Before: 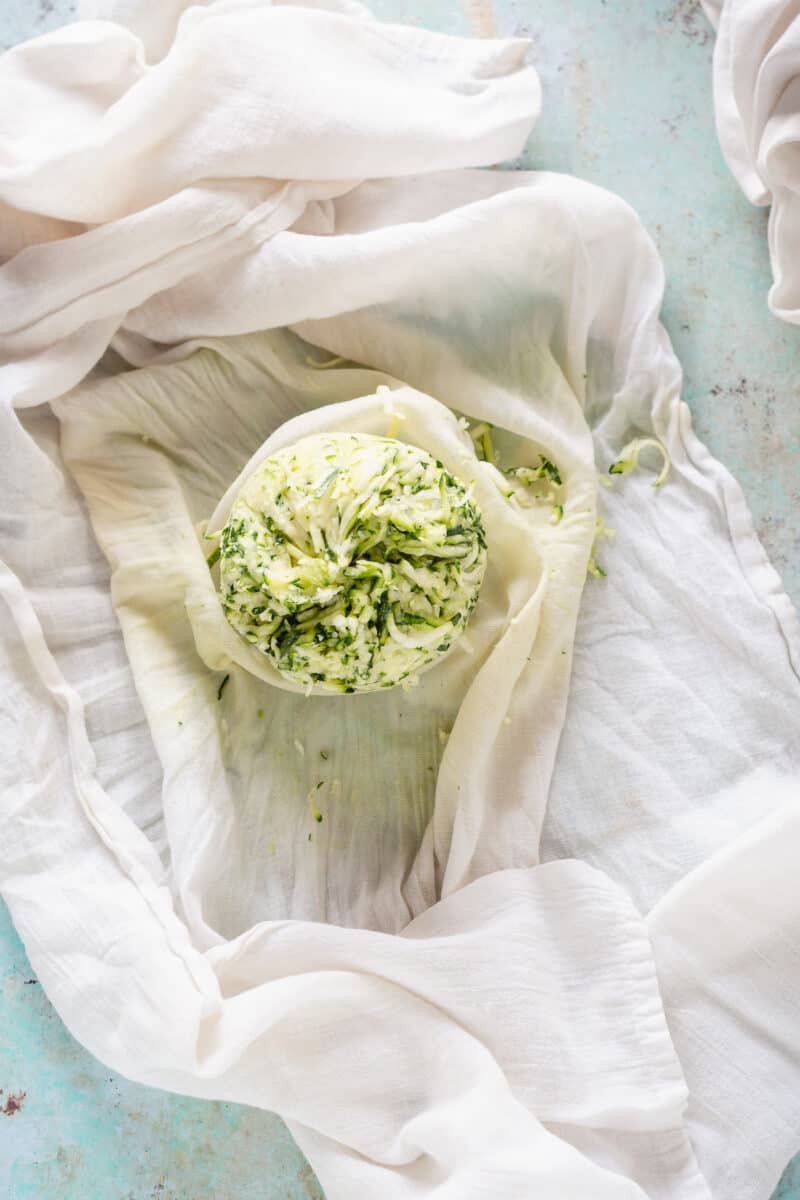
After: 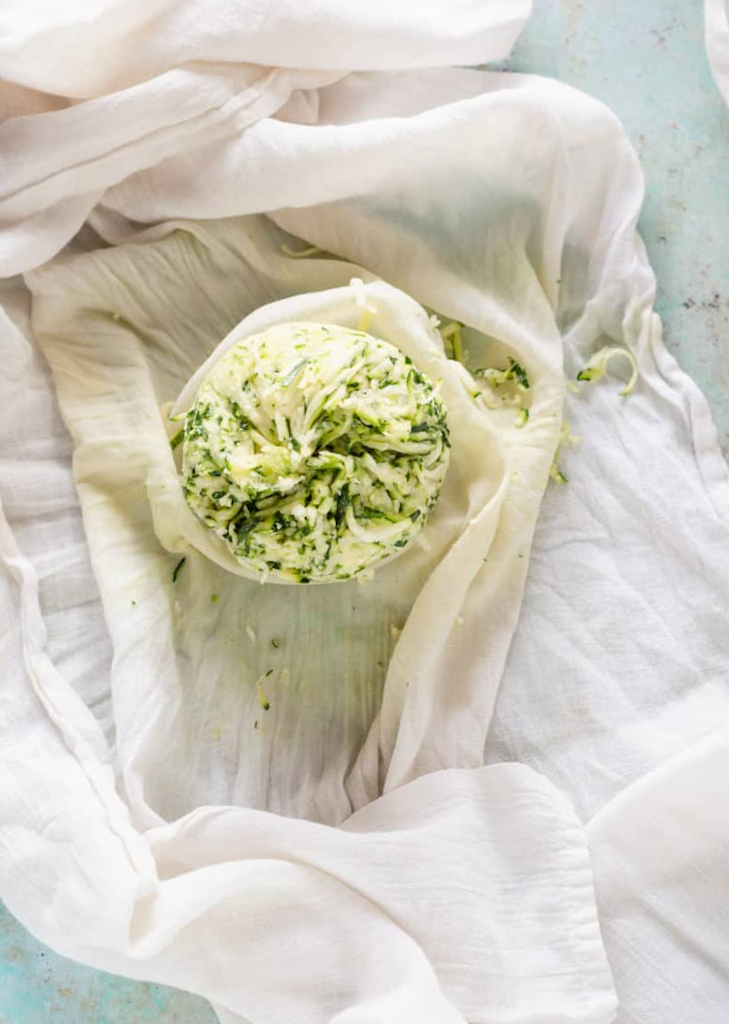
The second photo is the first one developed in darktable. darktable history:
crop and rotate: angle -1.96°, left 3.097%, top 4.154%, right 1.586%, bottom 0.529%
rotate and perspective: rotation 1.57°, crop left 0.018, crop right 0.982, crop top 0.039, crop bottom 0.961
